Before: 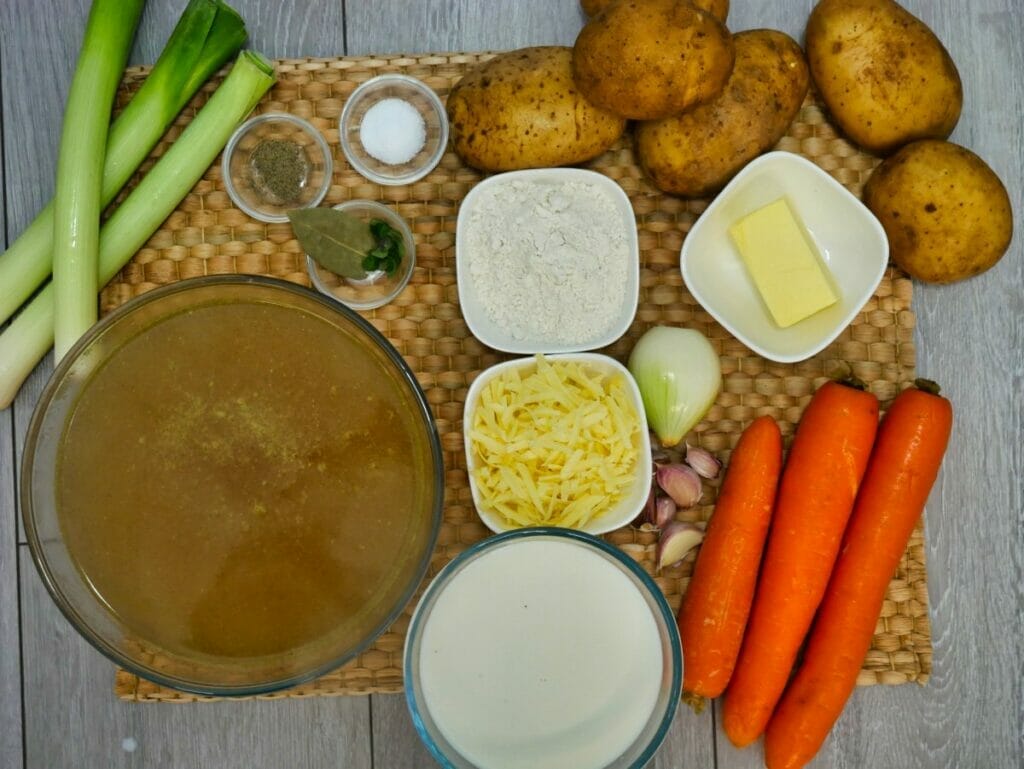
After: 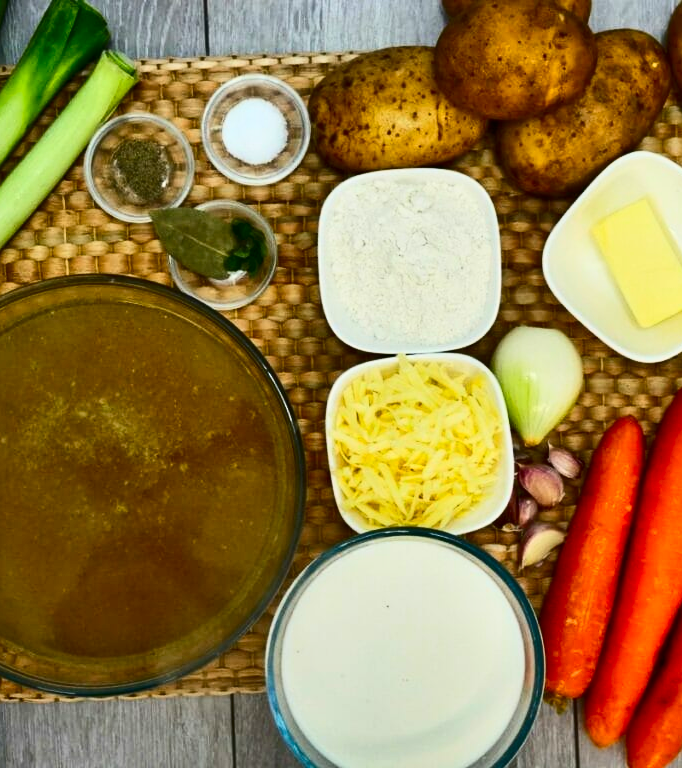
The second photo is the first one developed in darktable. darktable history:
crop and rotate: left 13.537%, right 19.796%
contrast brightness saturation: contrast 0.4, brightness 0.05, saturation 0.25
